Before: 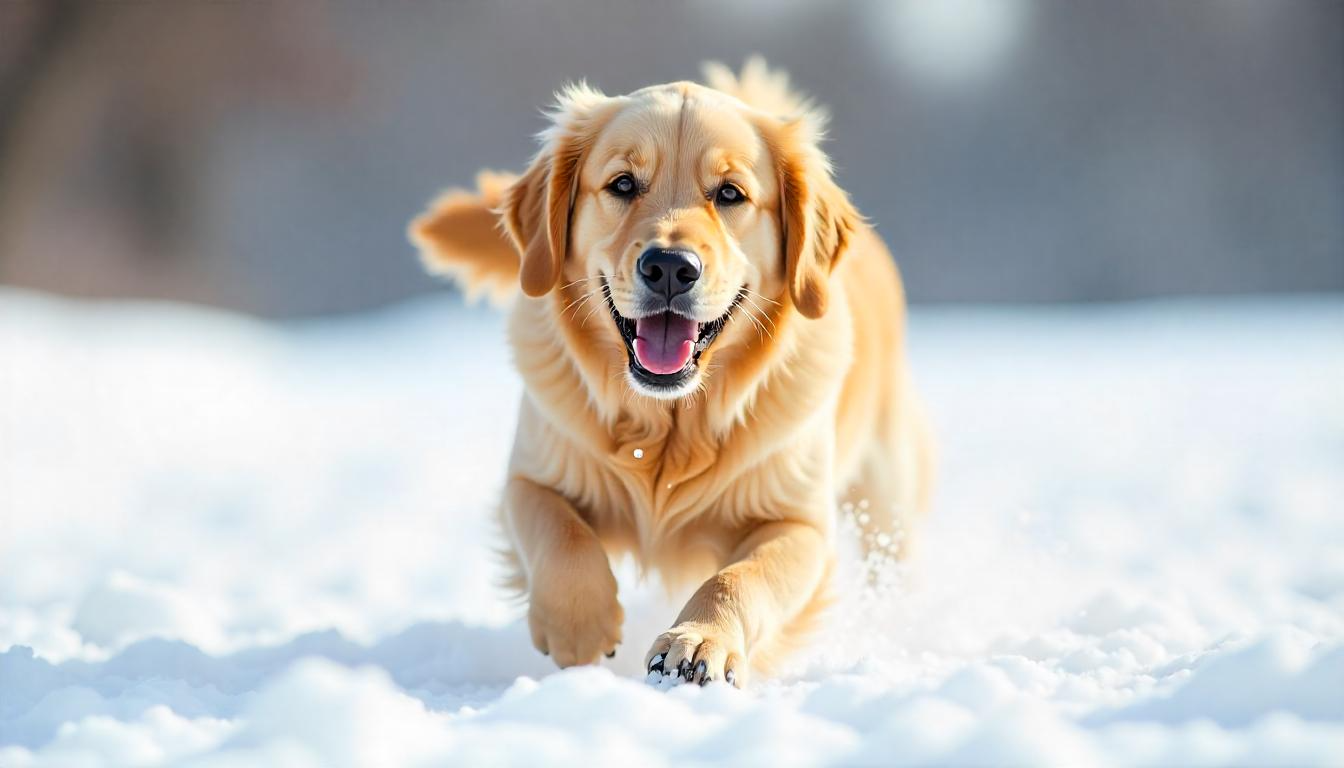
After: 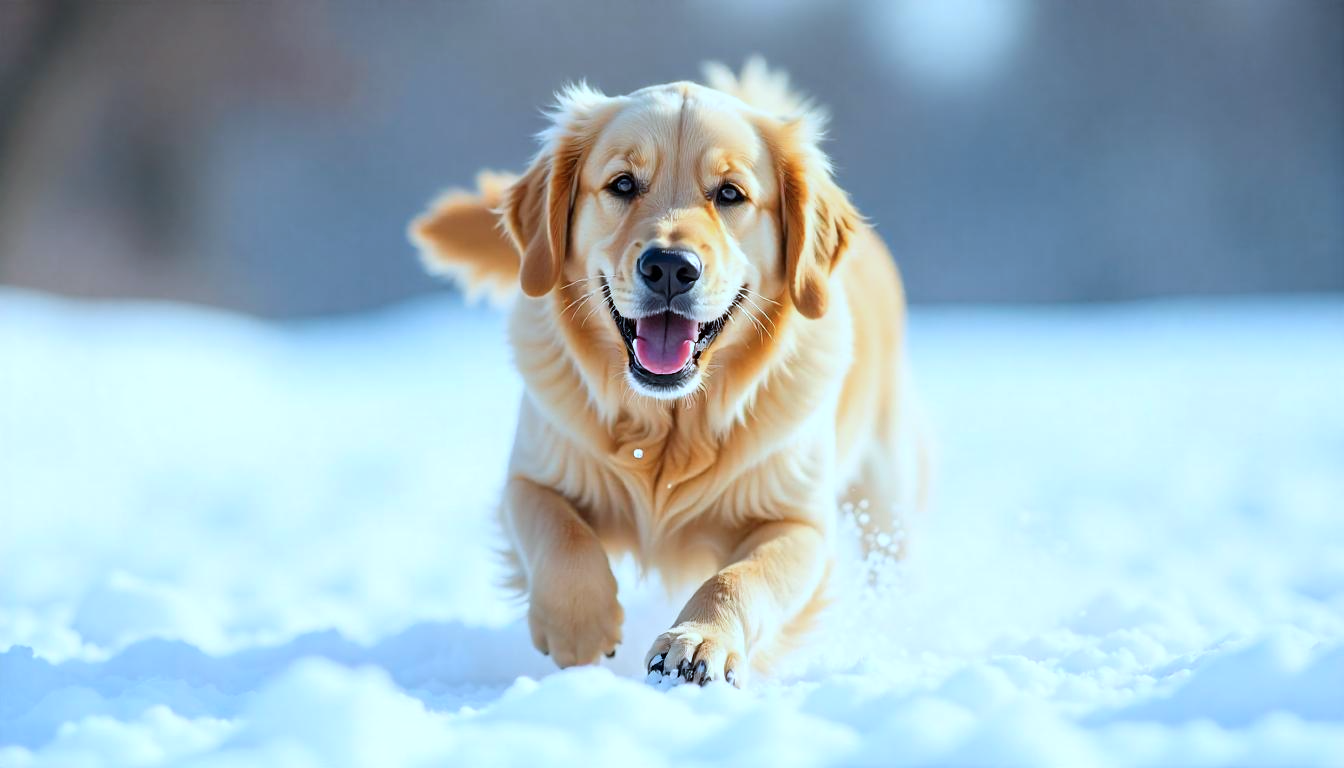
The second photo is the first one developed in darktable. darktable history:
color calibration: illuminant as shot in camera, x 0.384, y 0.38, temperature 3982.08 K, saturation algorithm version 1 (2020)
